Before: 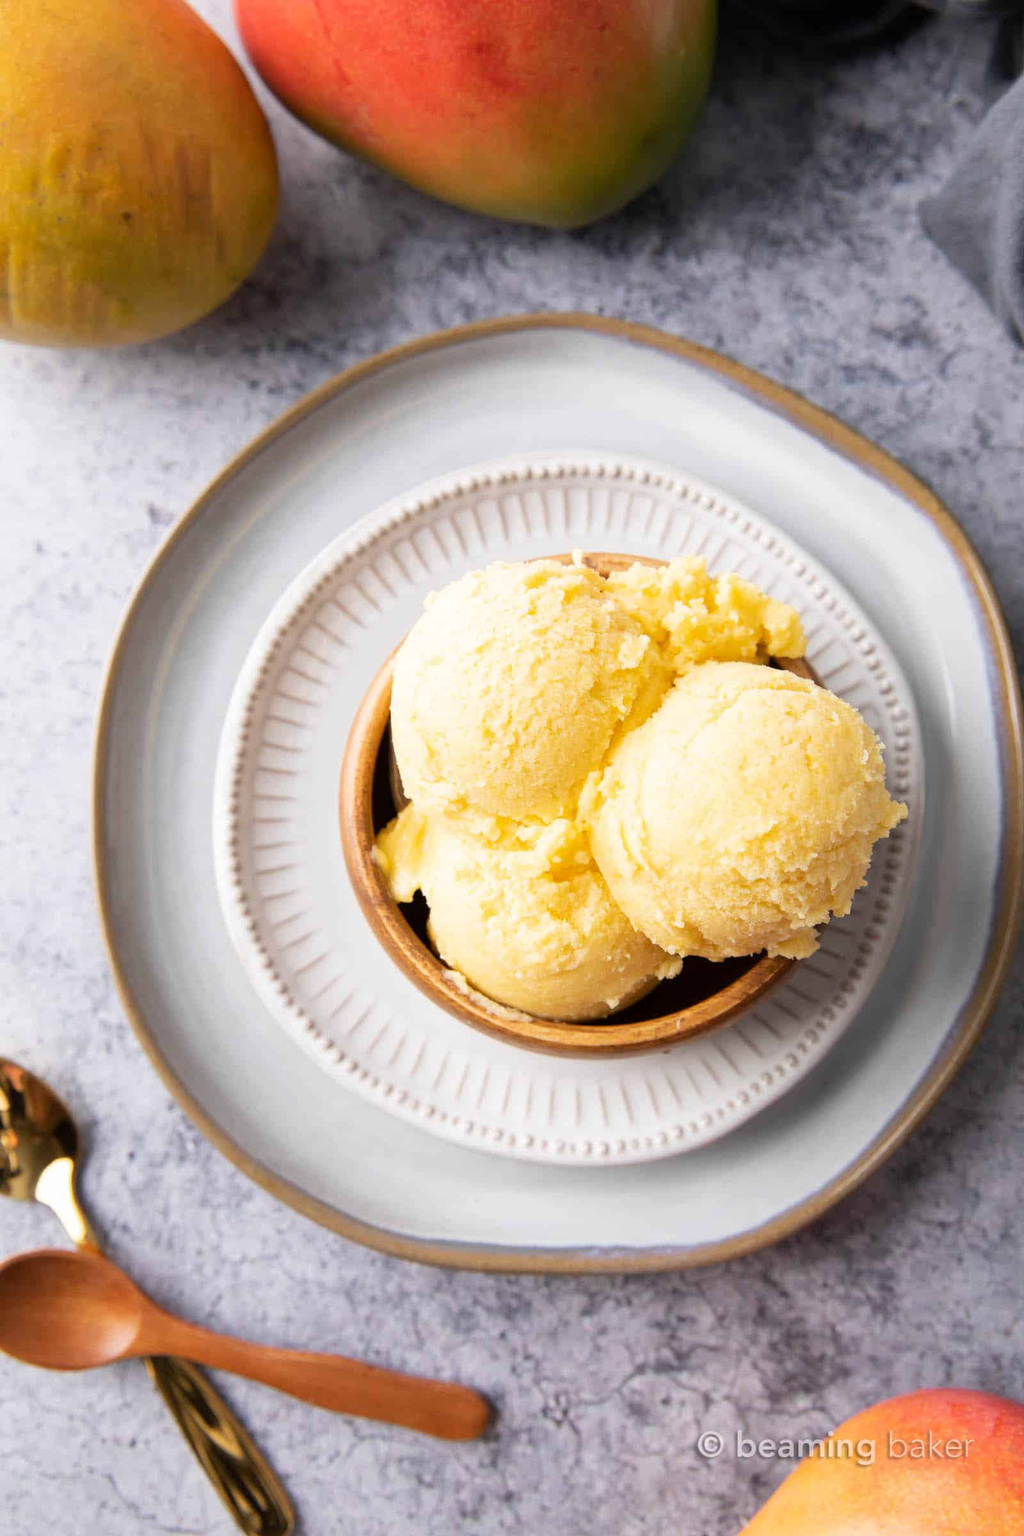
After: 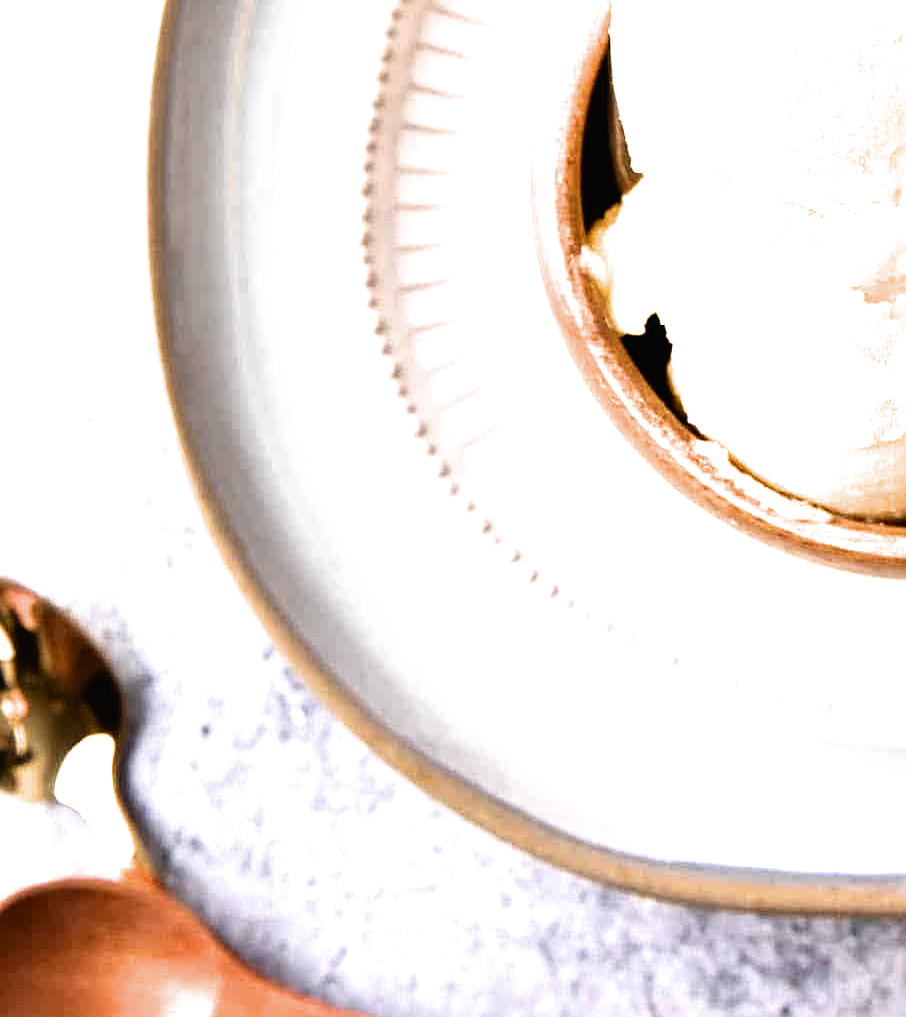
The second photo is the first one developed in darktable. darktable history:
crop: top 44.817%, right 43.36%, bottom 12.781%
sharpen: on, module defaults
tone equalizer: edges refinement/feathering 500, mask exposure compensation -1.57 EV, preserve details no
tone curve: curves: ch0 [(0, 0) (0.003, 0.019) (0.011, 0.022) (0.025, 0.027) (0.044, 0.037) (0.069, 0.049) (0.1, 0.066) (0.136, 0.091) (0.177, 0.125) (0.224, 0.159) (0.277, 0.206) (0.335, 0.266) (0.399, 0.332) (0.468, 0.411) (0.543, 0.492) (0.623, 0.577) (0.709, 0.668) (0.801, 0.767) (0.898, 0.869) (1, 1)], color space Lab, independent channels, preserve colors none
filmic rgb: black relative exposure -8.22 EV, white relative exposure 2.2 EV, target white luminance 99.867%, hardness 7.1, latitude 75.05%, contrast 1.314, highlights saturation mix -2.2%, shadows ↔ highlights balance 29.64%
exposure: black level correction 0, exposure 0.704 EV, compensate exposure bias true, compensate highlight preservation false
